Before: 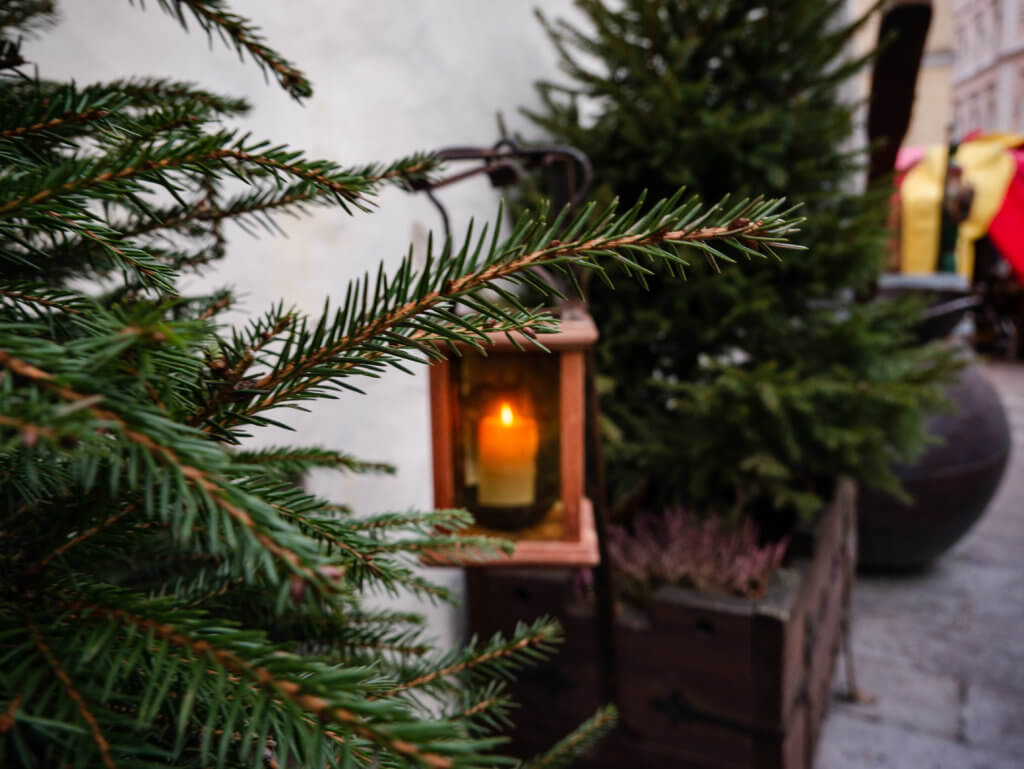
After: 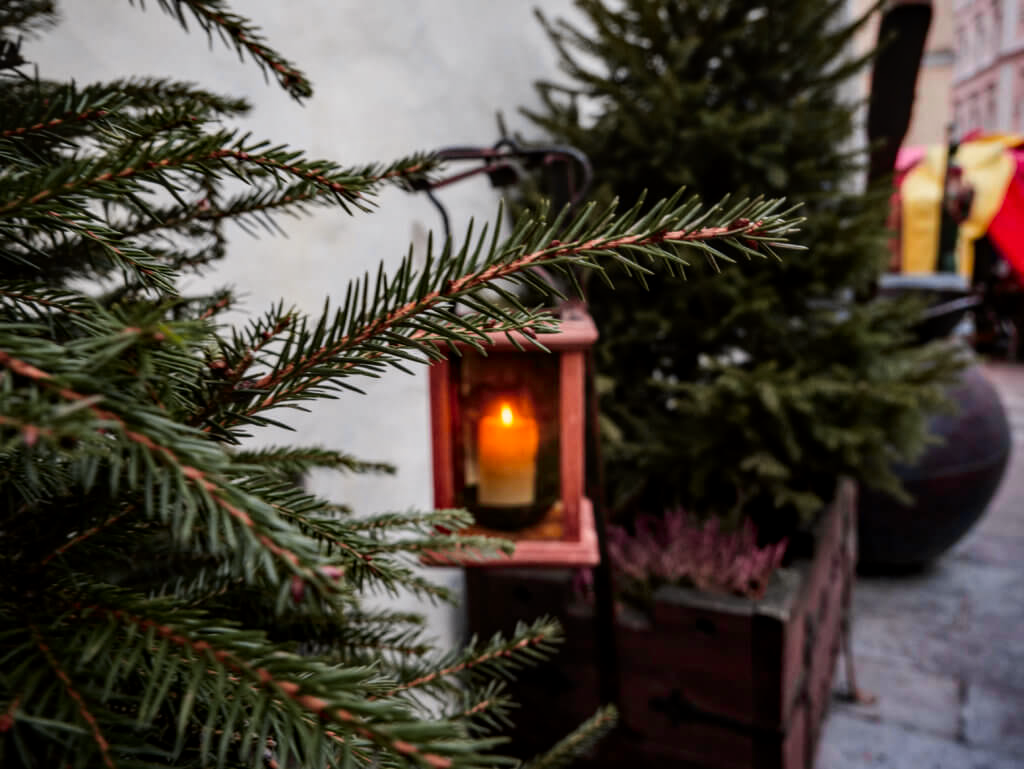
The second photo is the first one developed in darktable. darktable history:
local contrast: on, module defaults
contrast brightness saturation: saturation -0.1
tone curve: curves: ch0 [(0, 0) (0.087, 0.054) (0.281, 0.245) (0.532, 0.514) (0.835, 0.818) (0.994, 0.955)]; ch1 [(0, 0) (0.27, 0.195) (0.406, 0.435) (0.452, 0.474) (0.495, 0.5) (0.514, 0.508) (0.537, 0.556) (0.654, 0.689) (1, 1)]; ch2 [(0, 0) (0.269, 0.299) (0.459, 0.441) (0.498, 0.499) (0.523, 0.52) (0.551, 0.549) (0.633, 0.625) (0.659, 0.681) (0.718, 0.764) (1, 1)], color space Lab, independent channels, preserve colors none
